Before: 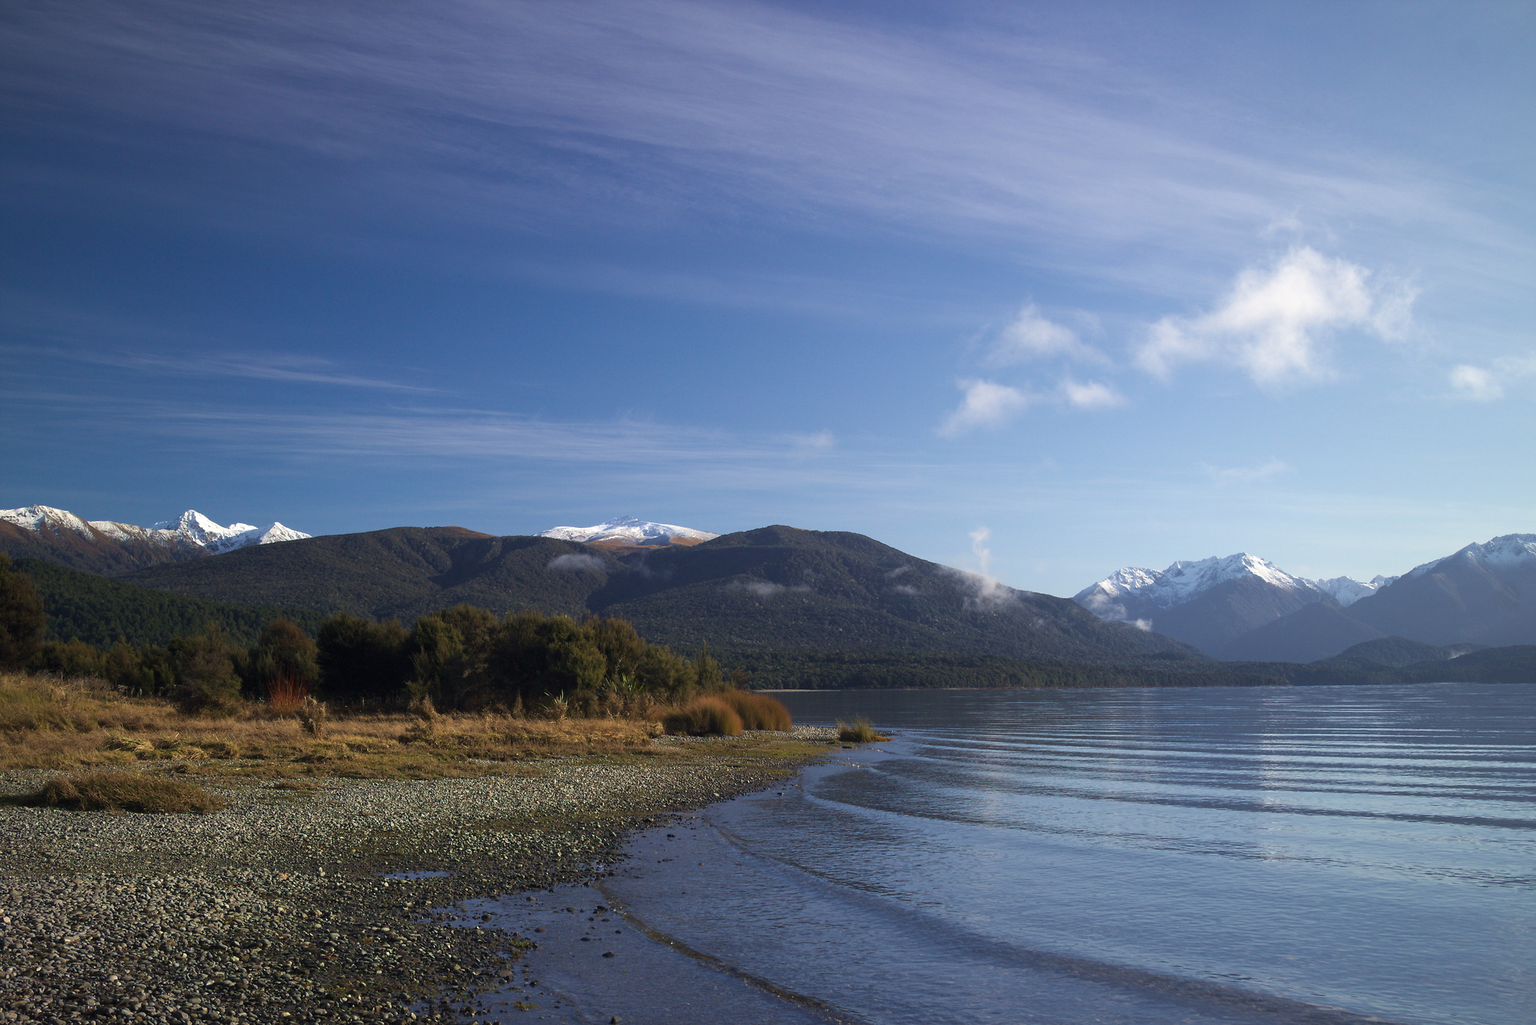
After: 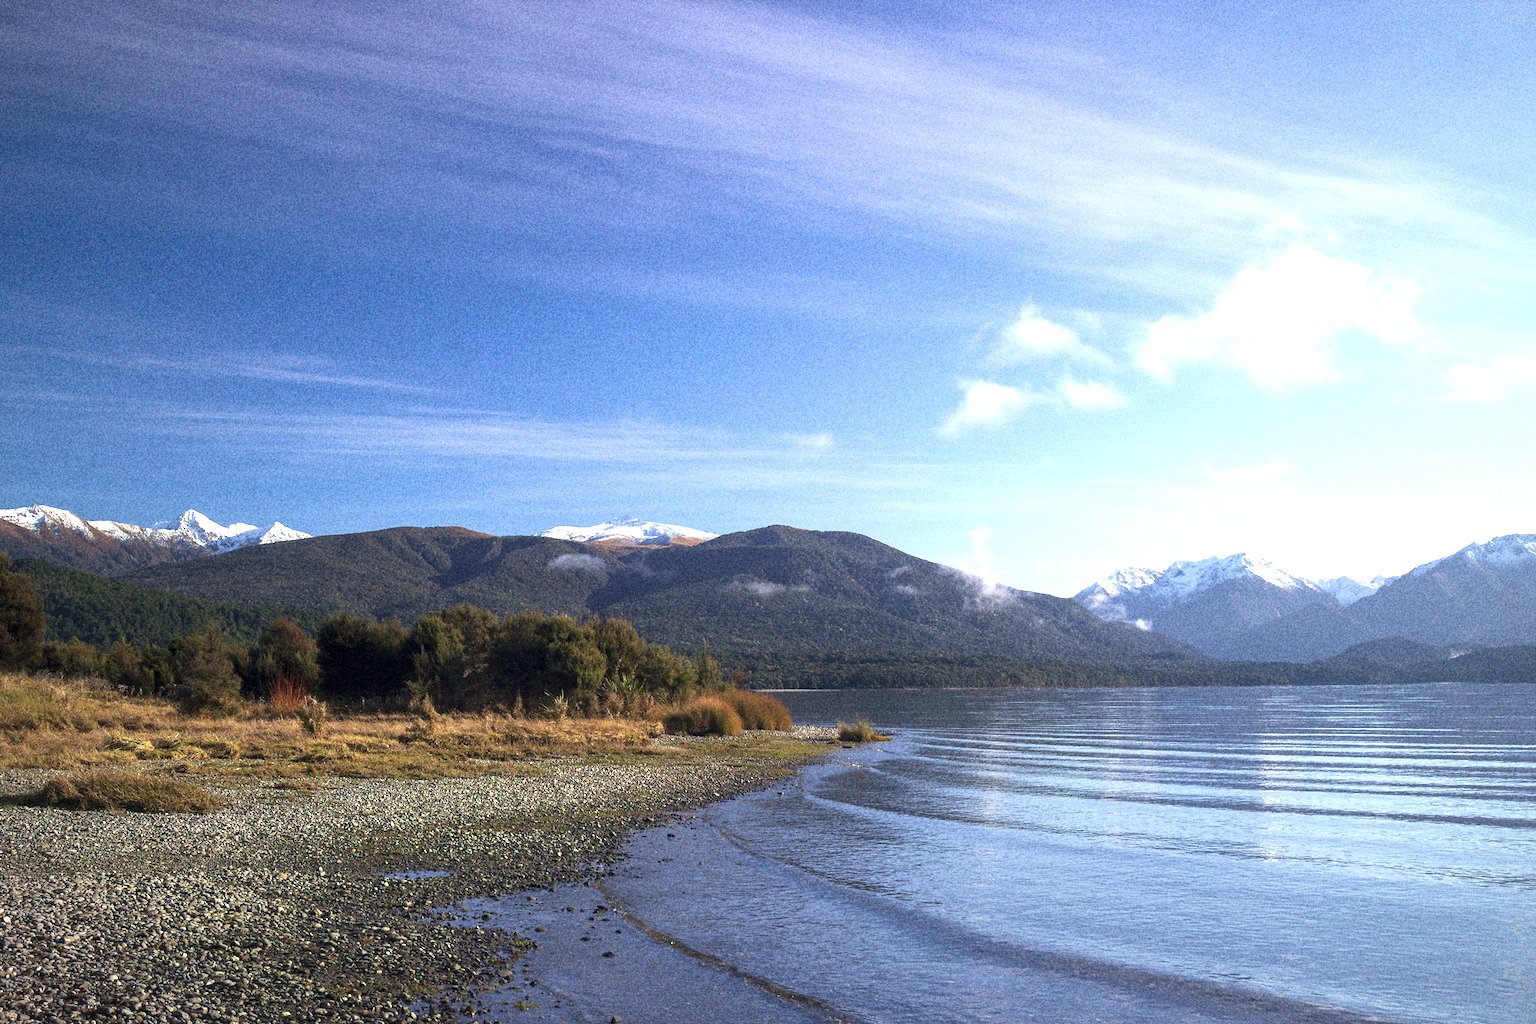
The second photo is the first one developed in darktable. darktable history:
local contrast: on, module defaults
white balance: red 1.004, blue 1.024
exposure: exposure 1 EV, compensate highlight preservation false
grain: coarseness 14.49 ISO, strength 48.04%, mid-tones bias 35%
